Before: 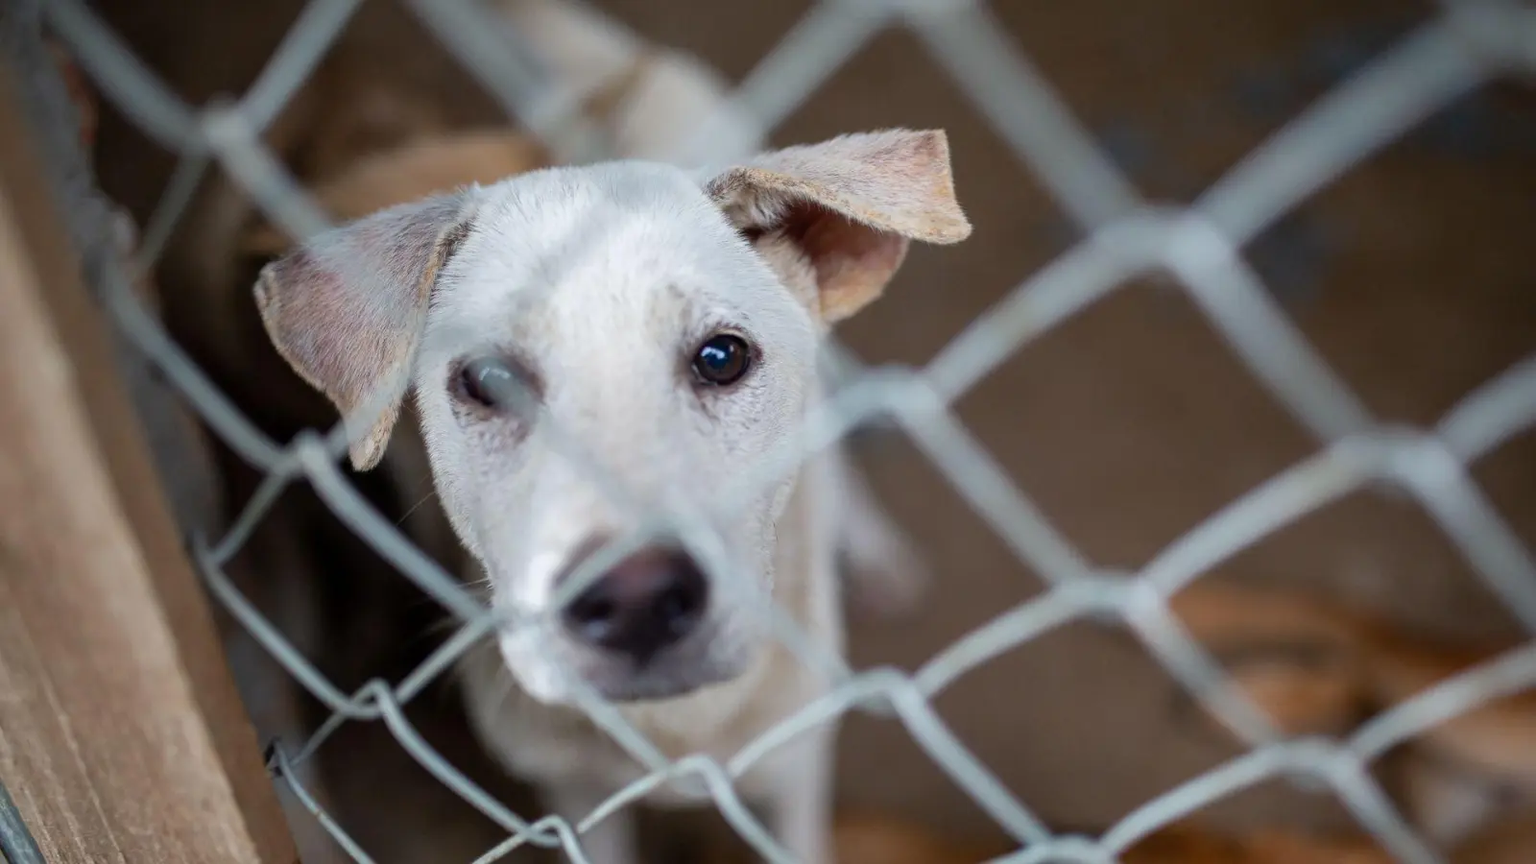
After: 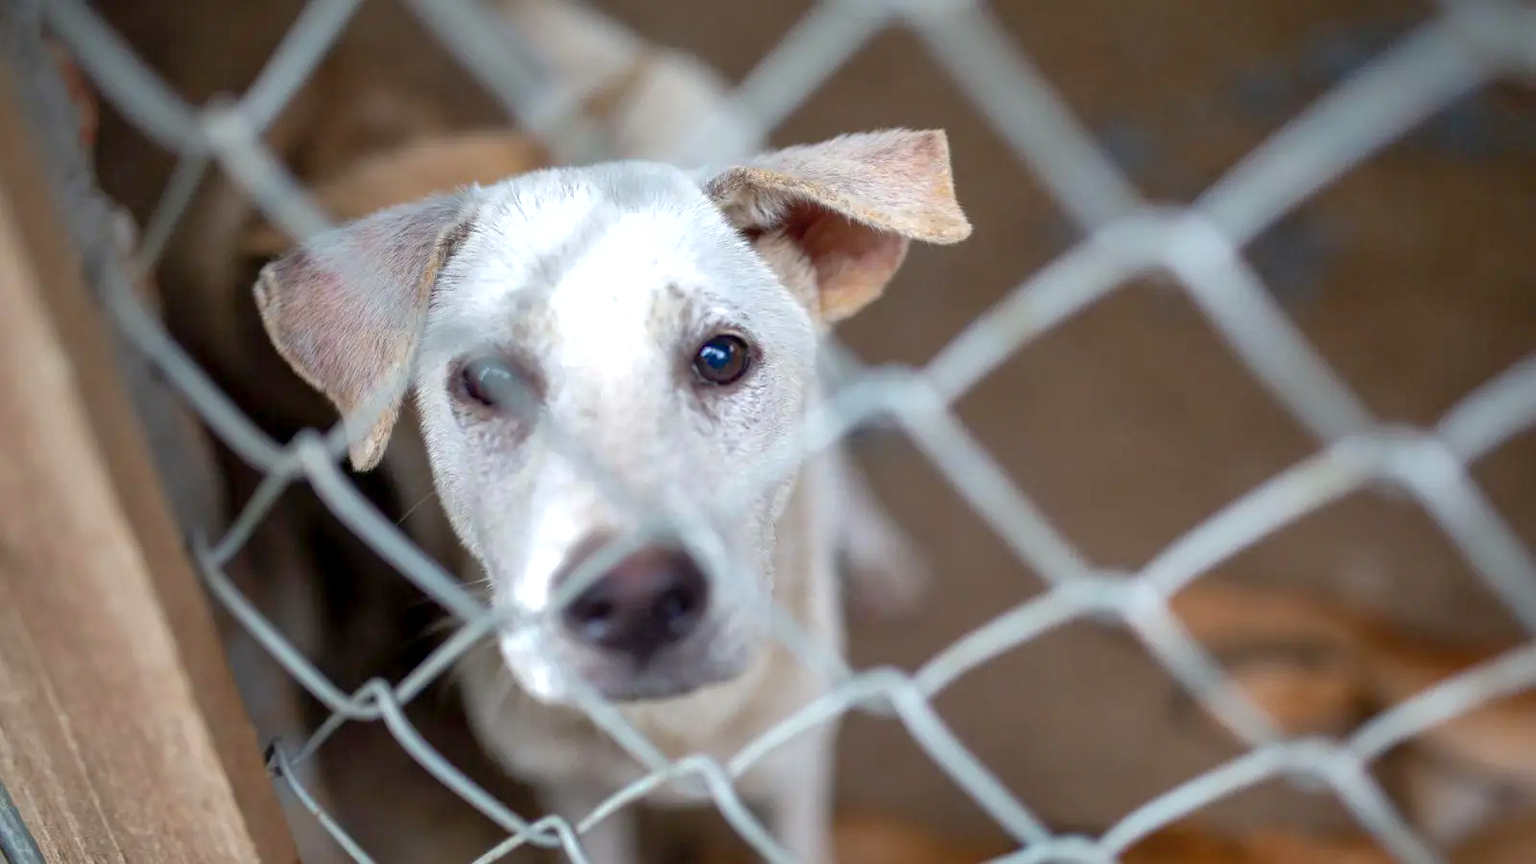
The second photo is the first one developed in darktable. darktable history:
exposure: black level correction 0.001, exposure 0.5 EV, compensate exposure bias true, compensate highlight preservation false
shadows and highlights: on, module defaults
